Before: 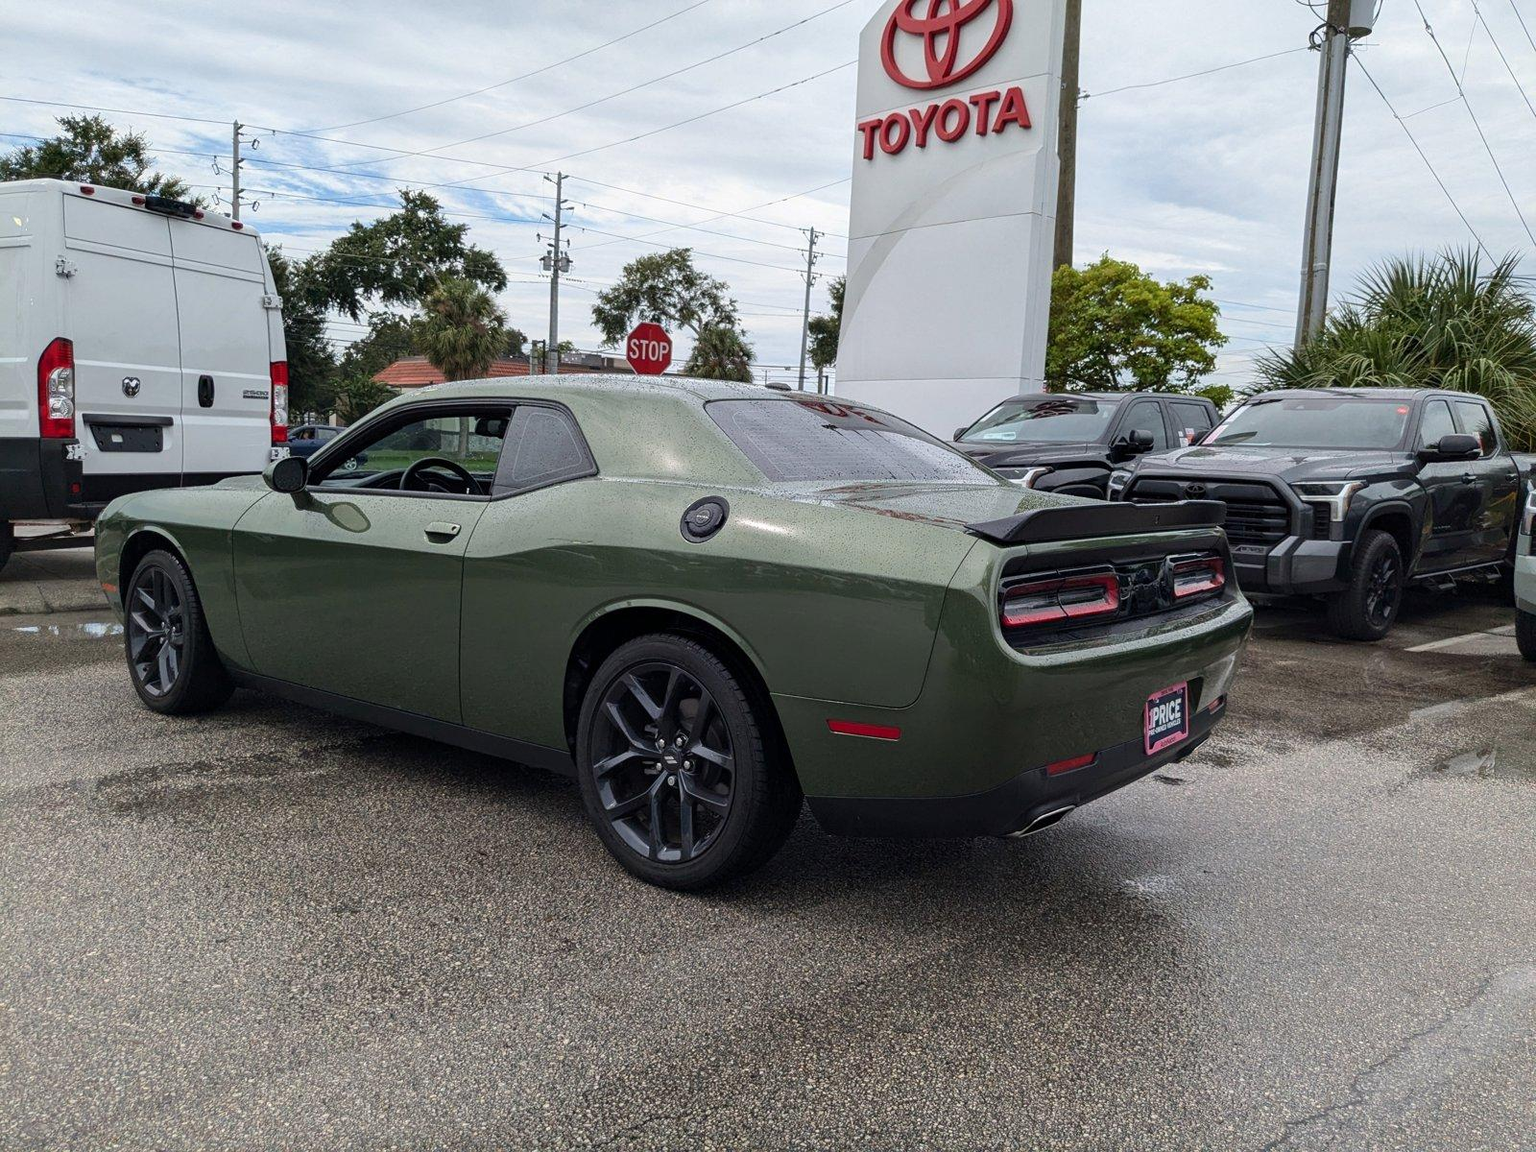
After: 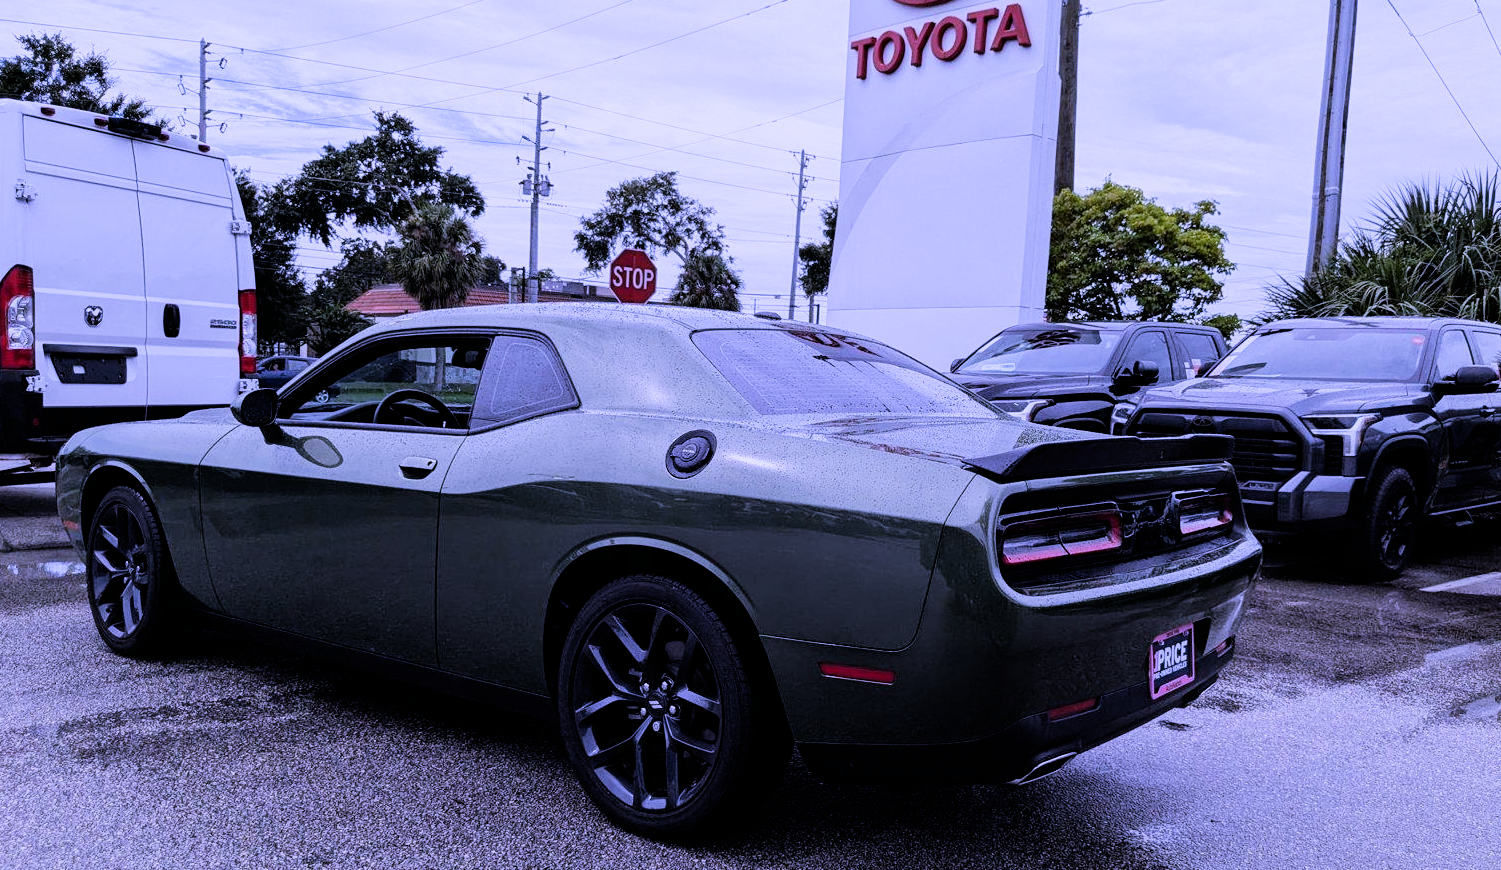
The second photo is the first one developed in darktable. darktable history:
filmic rgb: black relative exposure -5 EV, white relative exposure 3.5 EV, hardness 3.19, contrast 1.4, highlights saturation mix -30%
white balance: red 0.98, blue 1.61
crop: left 2.737%, top 7.287%, right 3.421%, bottom 20.179%
